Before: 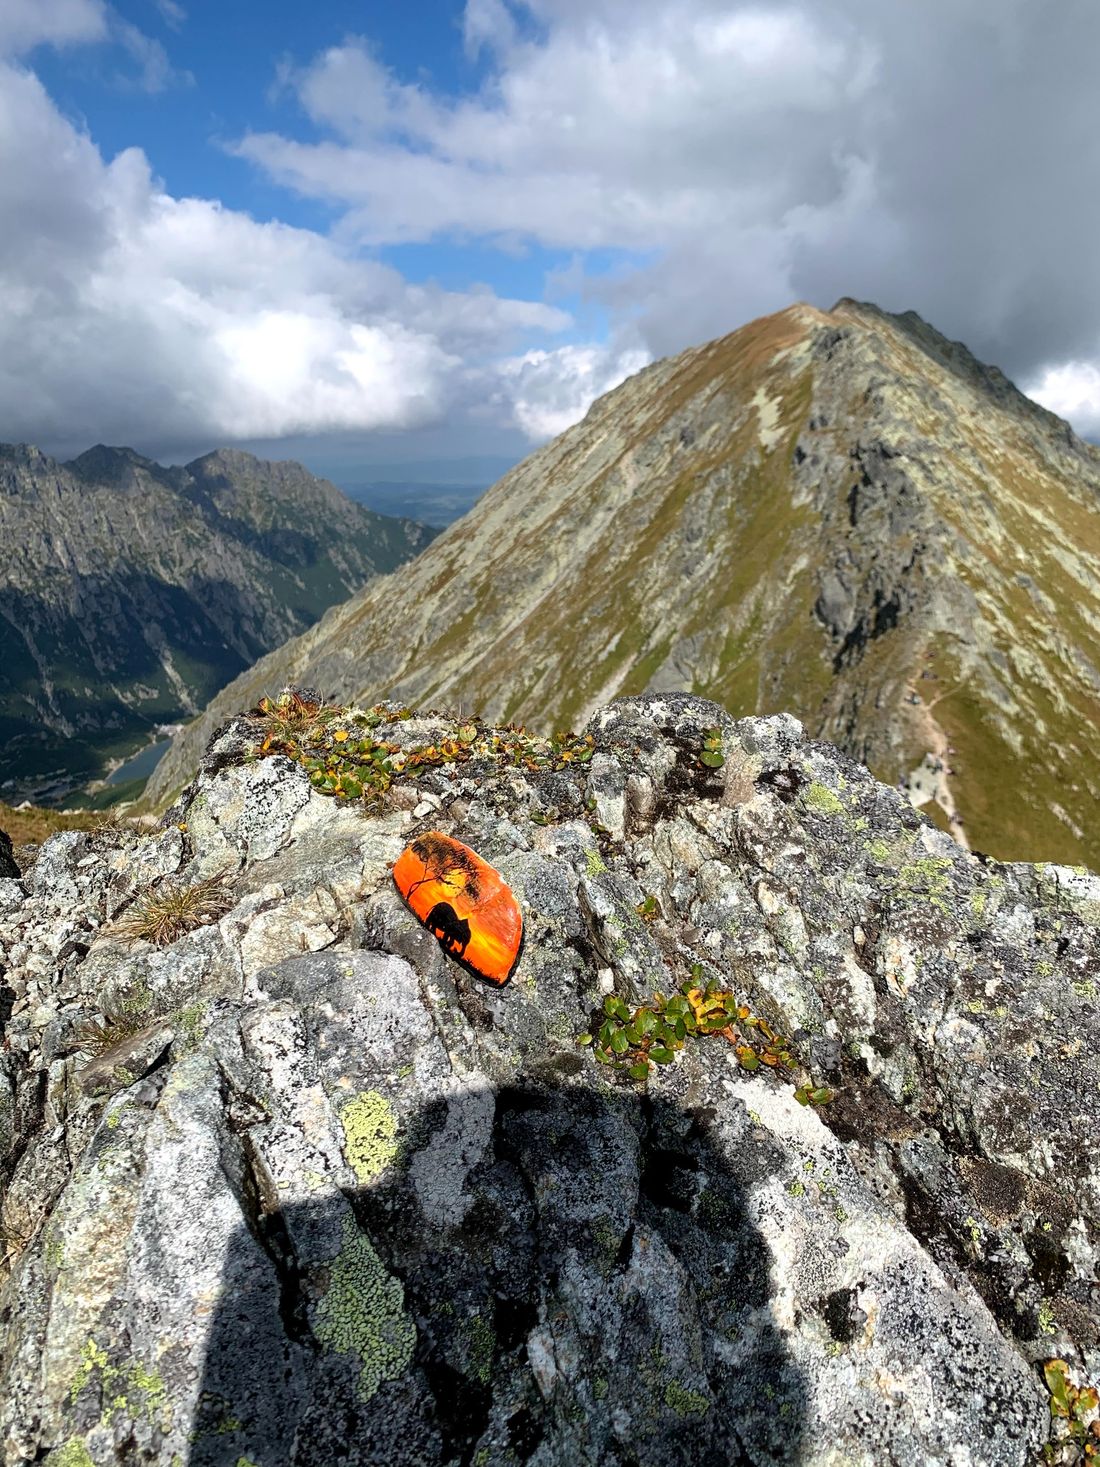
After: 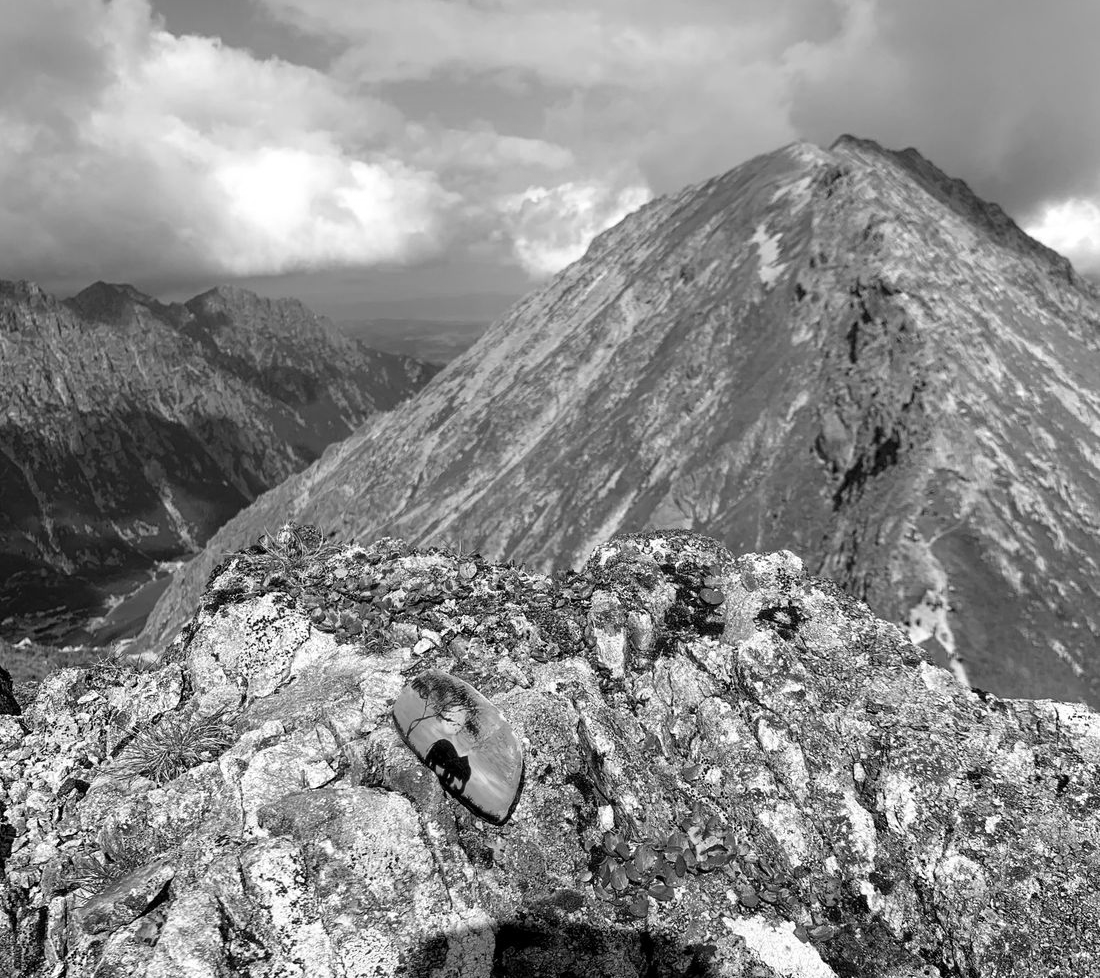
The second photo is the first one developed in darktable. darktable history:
monochrome: size 3.1
crop: top 11.166%, bottom 22.168%
